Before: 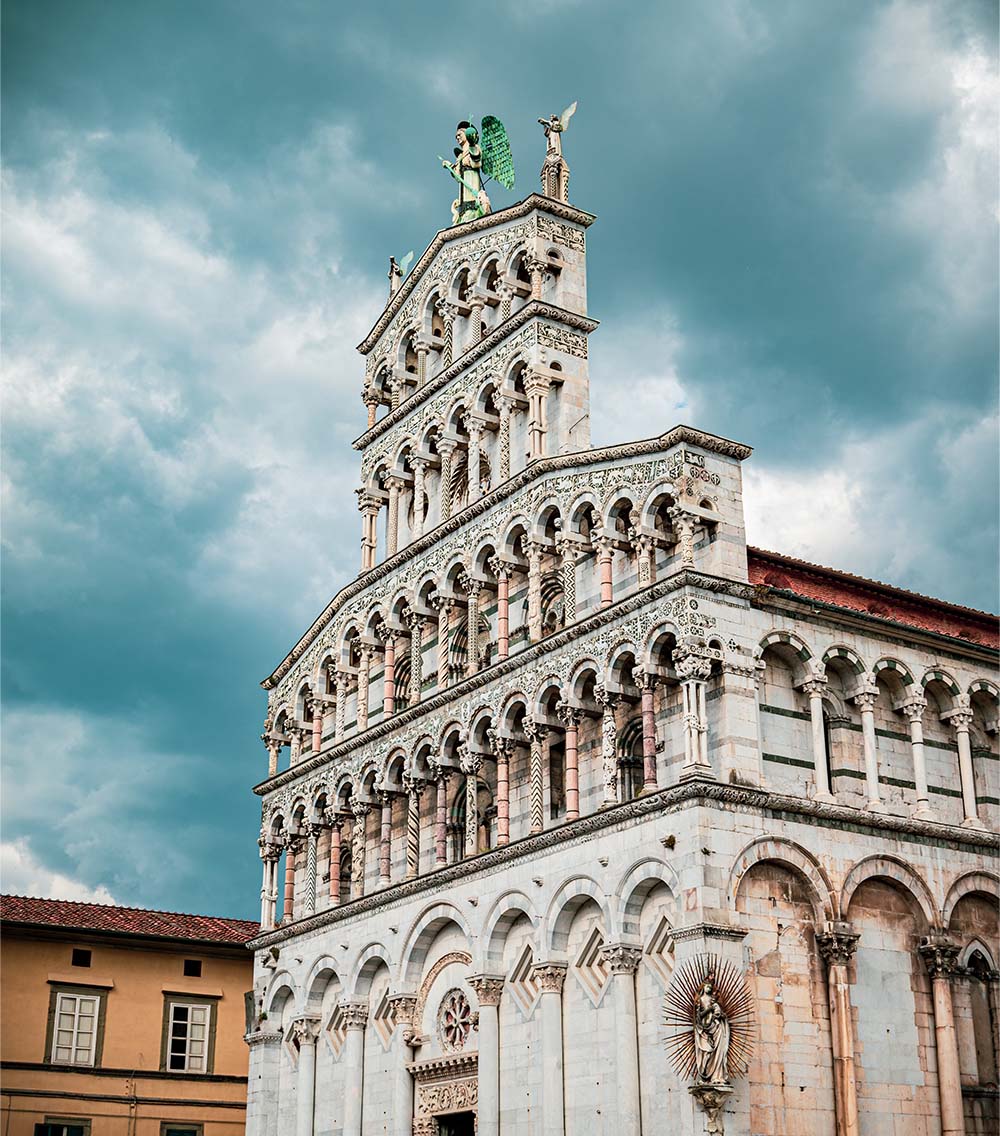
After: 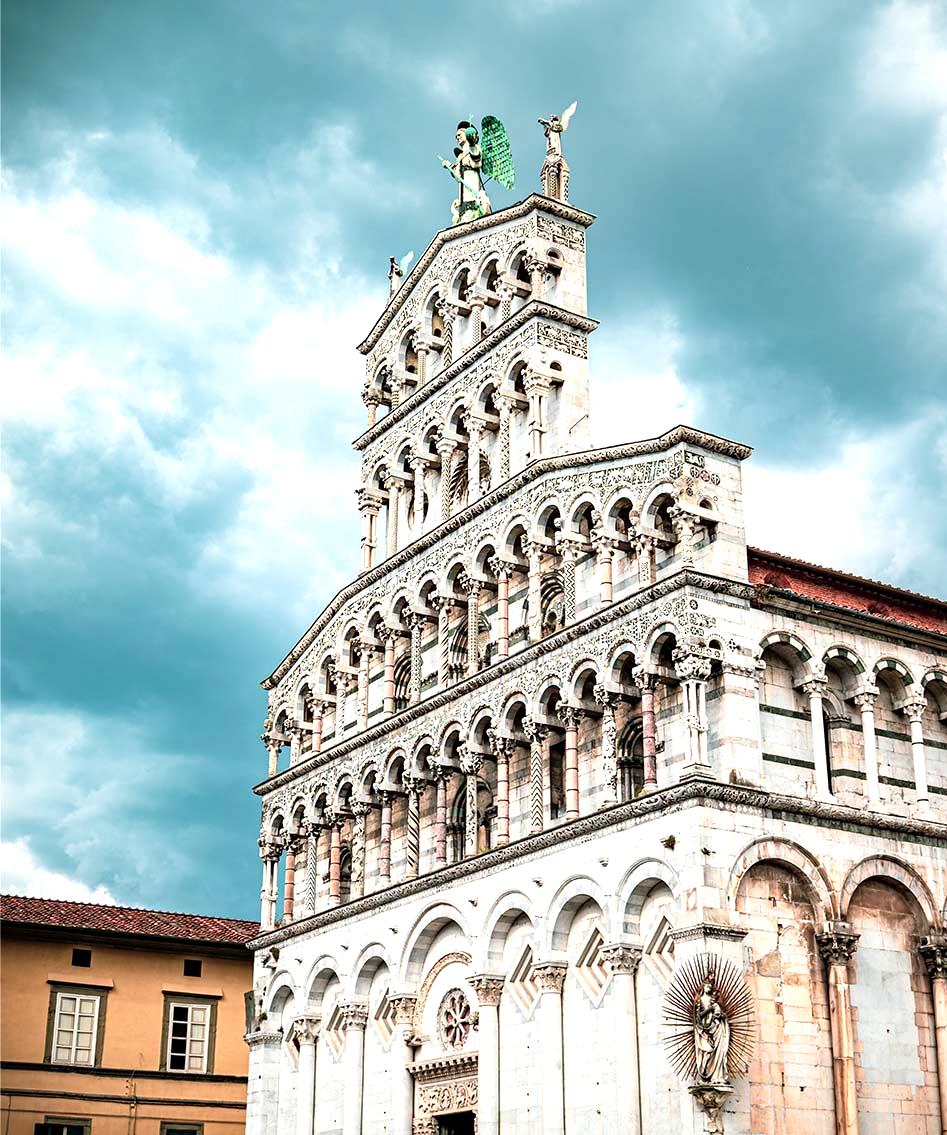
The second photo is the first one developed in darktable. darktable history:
crop and rotate: left 0%, right 5.226%
tone equalizer: -8 EV -0.783 EV, -7 EV -0.707 EV, -6 EV -0.607 EV, -5 EV -0.408 EV, -3 EV 0.39 EV, -2 EV 0.6 EV, -1 EV 0.687 EV, +0 EV 0.739 EV
